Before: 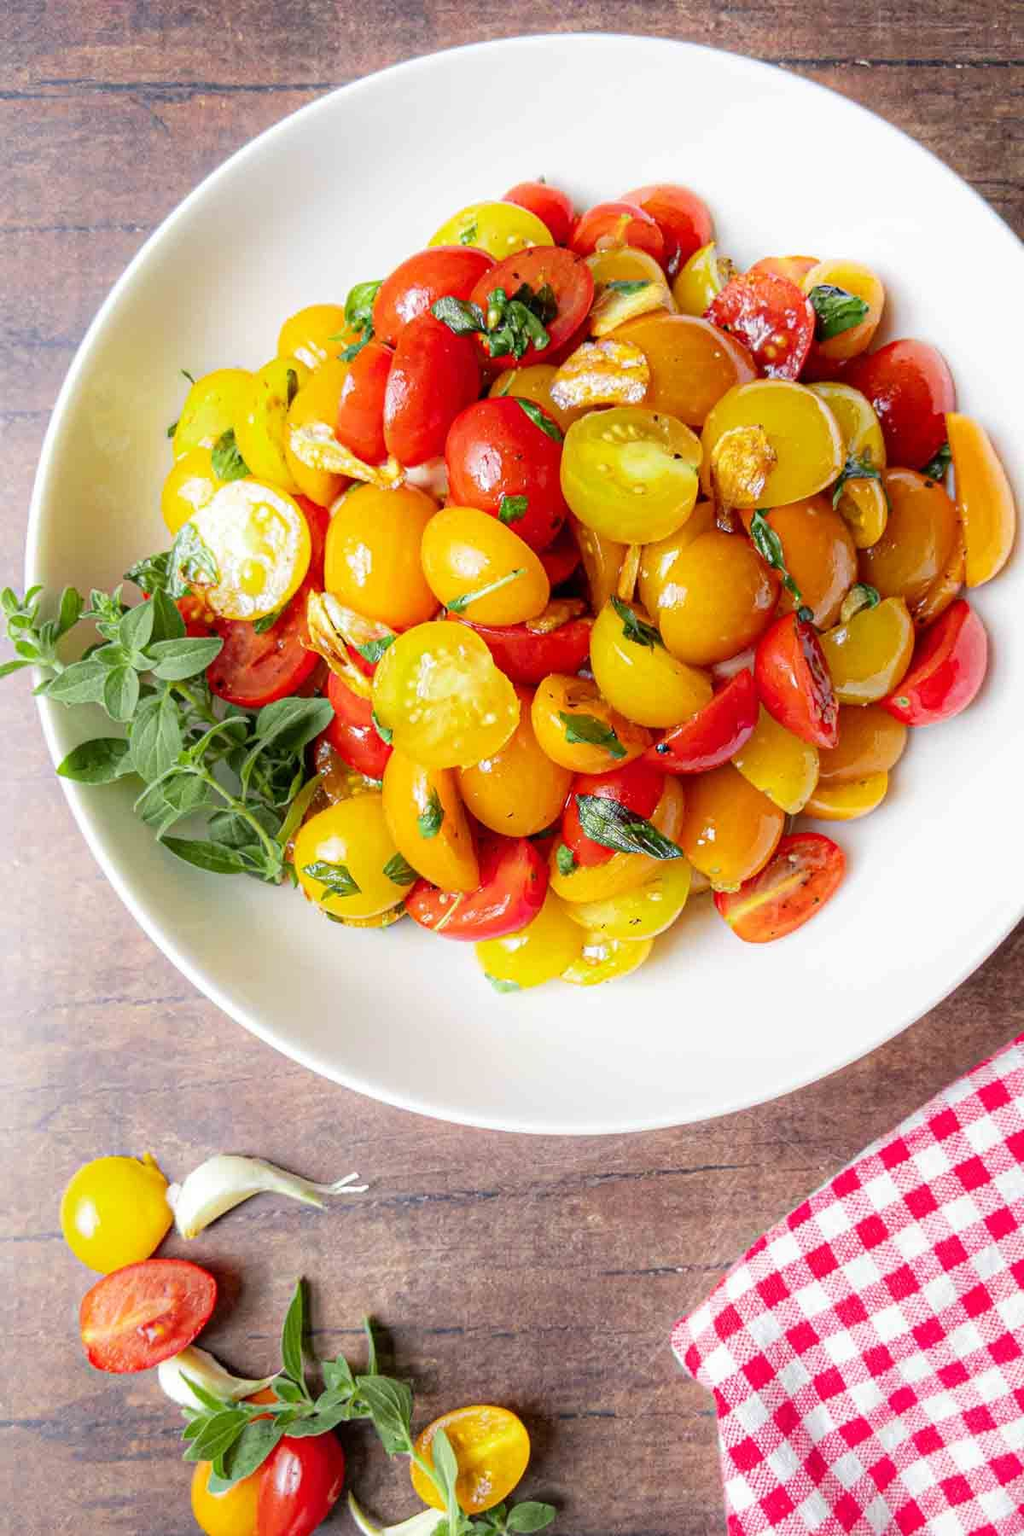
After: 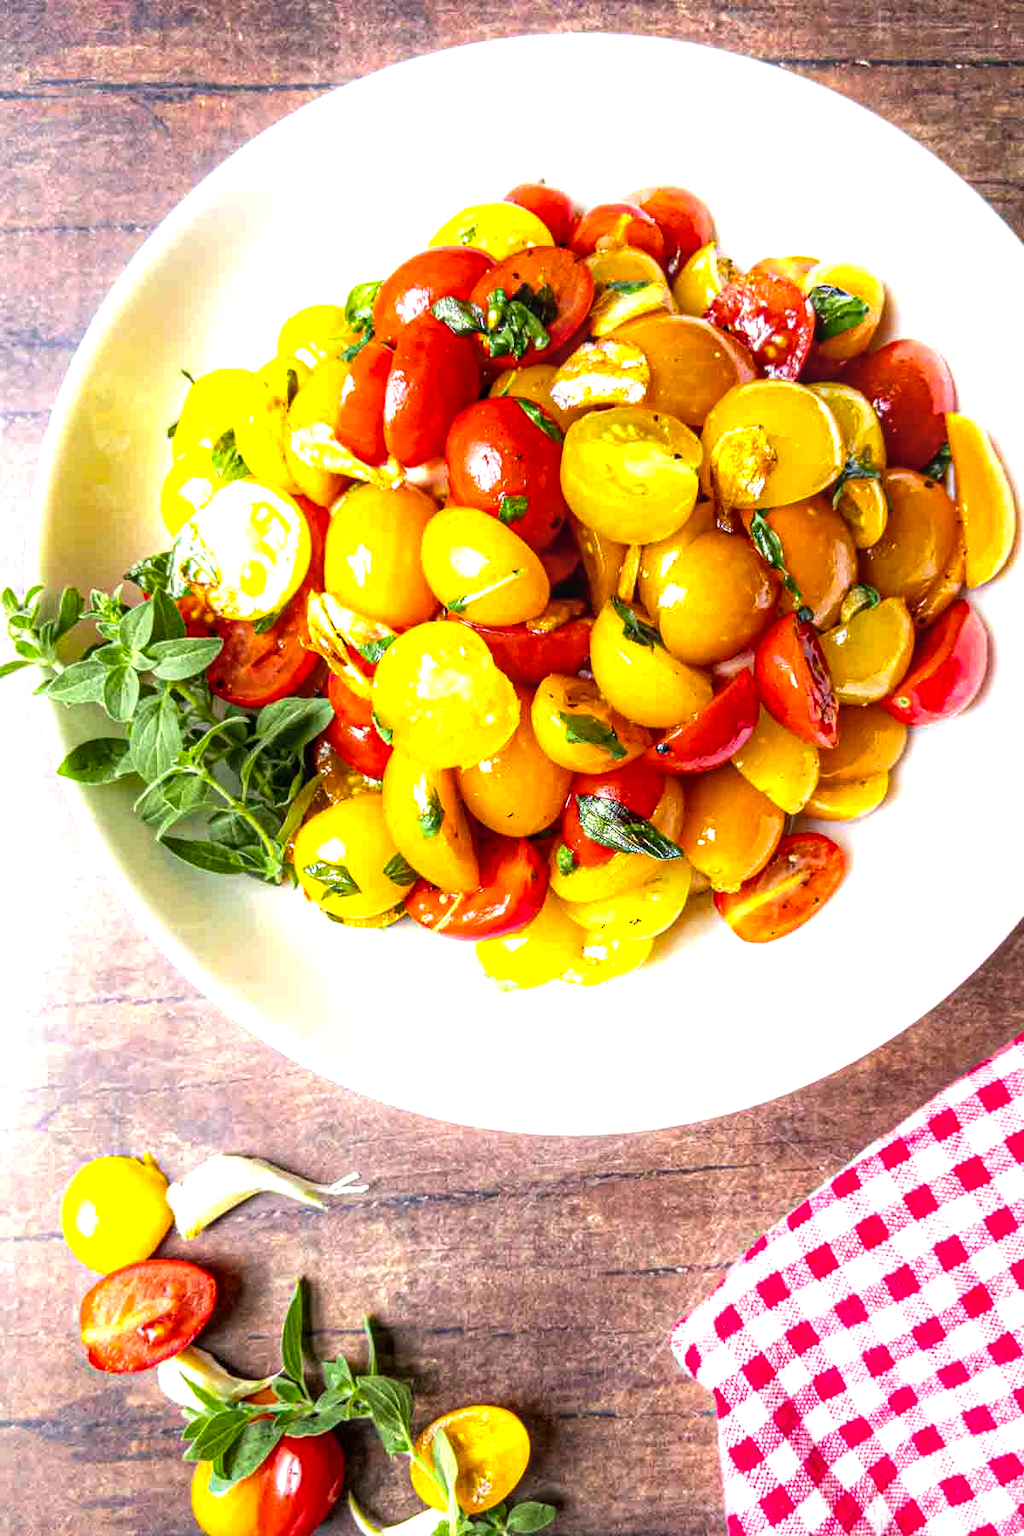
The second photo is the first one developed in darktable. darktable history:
color balance rgb: perceptual saturation grading › global saturation 25.751%, perceptual brilliance grading › global brilliance 21.737%, perceptual brilliance grading › shadows -35.72%, contrast 4.501%
velvia: strength 14.91%
local contrast: on, module defaults
